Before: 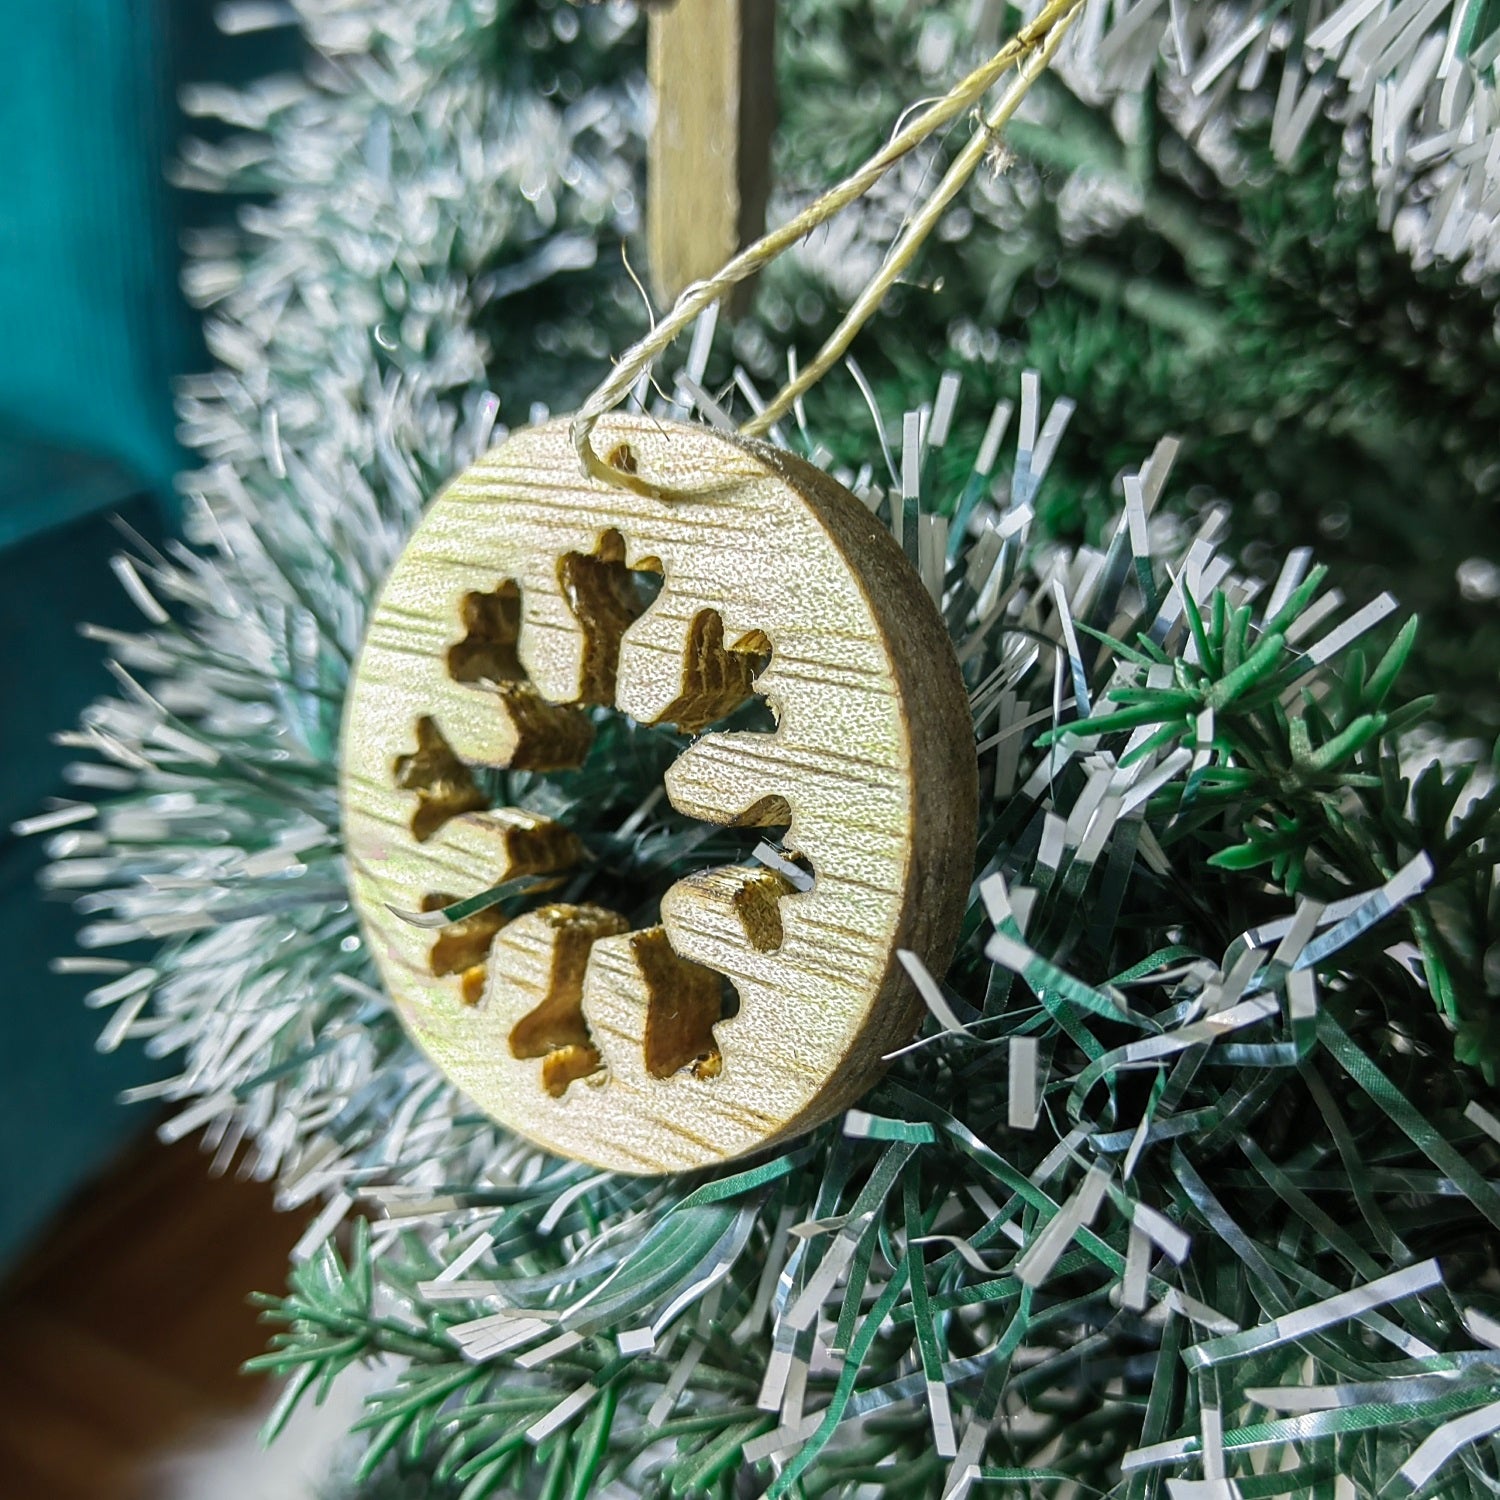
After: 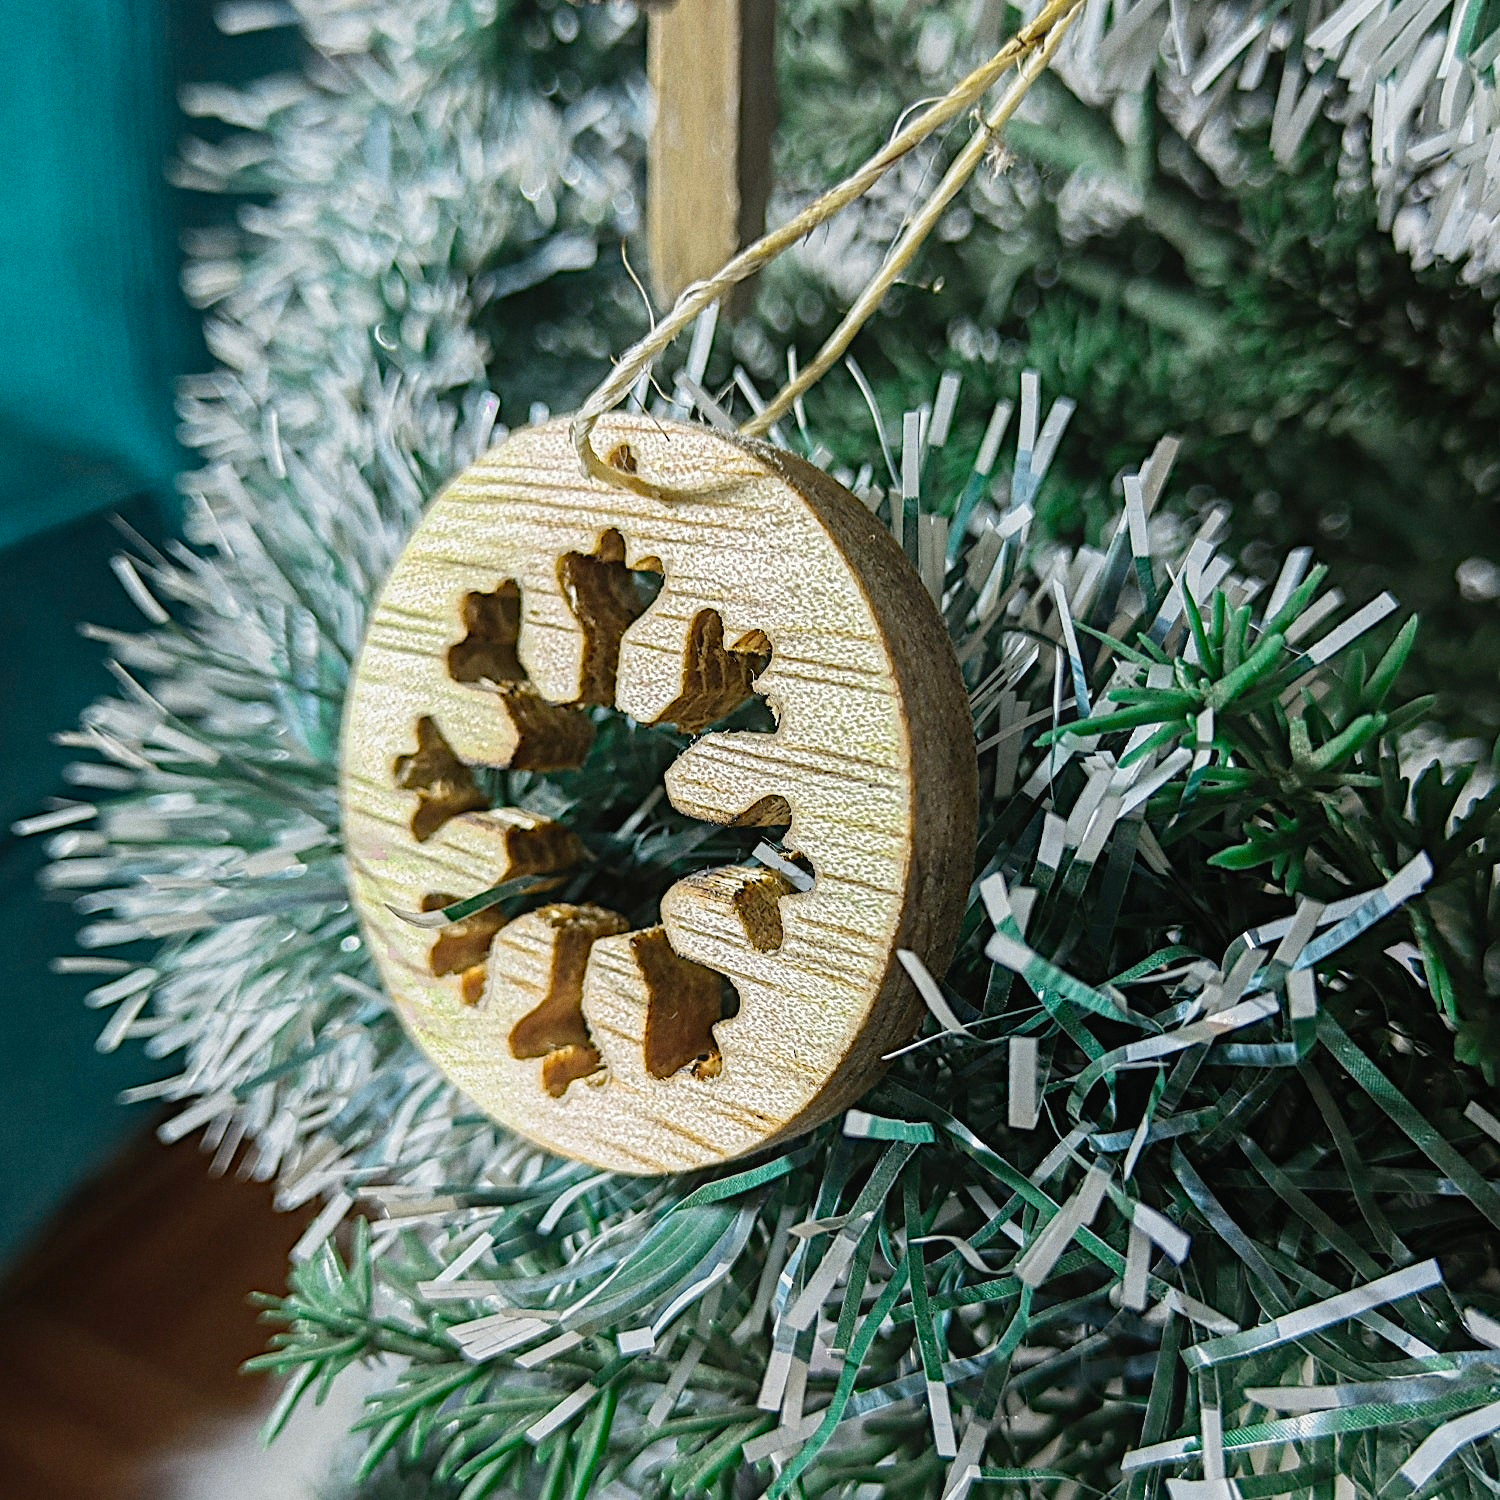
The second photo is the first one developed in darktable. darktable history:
diffuse or sharpen "_builtin_sharpen demosaicing | AA filter": edge sensitivity 1, 1st order anisotropy 100%, 2nd order anisotropy 100%, 3rd order anisotropy 100%, 4th order anisotropy 100%, 1st order speed -25%, 2nd order speed -25%, 3rd order speed -25%, 4th order speed -25%
rgb primaries "nice": tint hue -2.48°, red hue -0.024, green purity 1.08, blue hue -0.112, blue purity 1.17
color balance rgb "filmic": shadows lift › chroma 2%, shadows lift › hue 200.7°, highlights gain › chroma 1.5%, highlights gain › hue 42.65°, global offset › luminance 1%, perceptual saturation grading › highlights -33.8%, perceptual saturation grading › shadows 28.92%, perceptual brilliance grading › highlights 10.1%, perceptual brilliance grading › shadows -10.8%, global vibrance 24.56%, contrast -9.93%
grain: on, module defaults
contrast equalizer "negative clarity": octaves 7, y [[0.6 ×6], [0.55 ×6], [0 ×6], [0 ×6], [0 ×6]], mix -0.3
